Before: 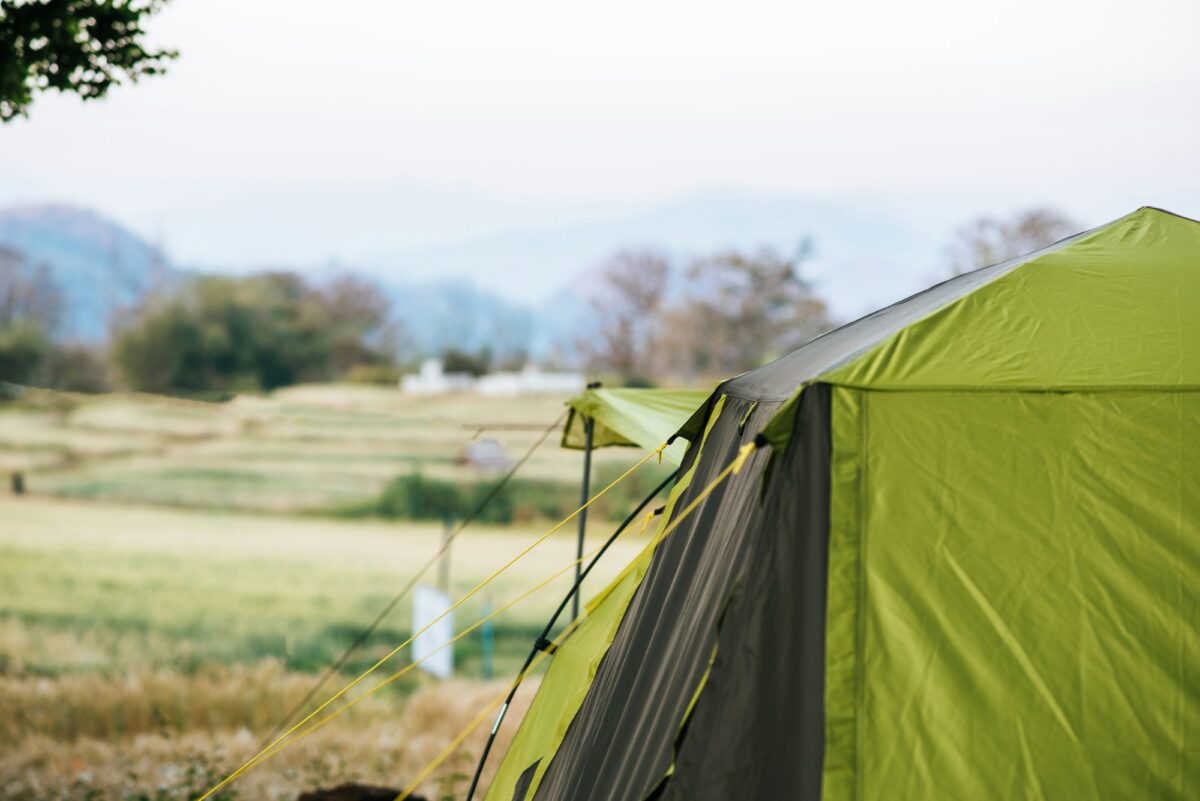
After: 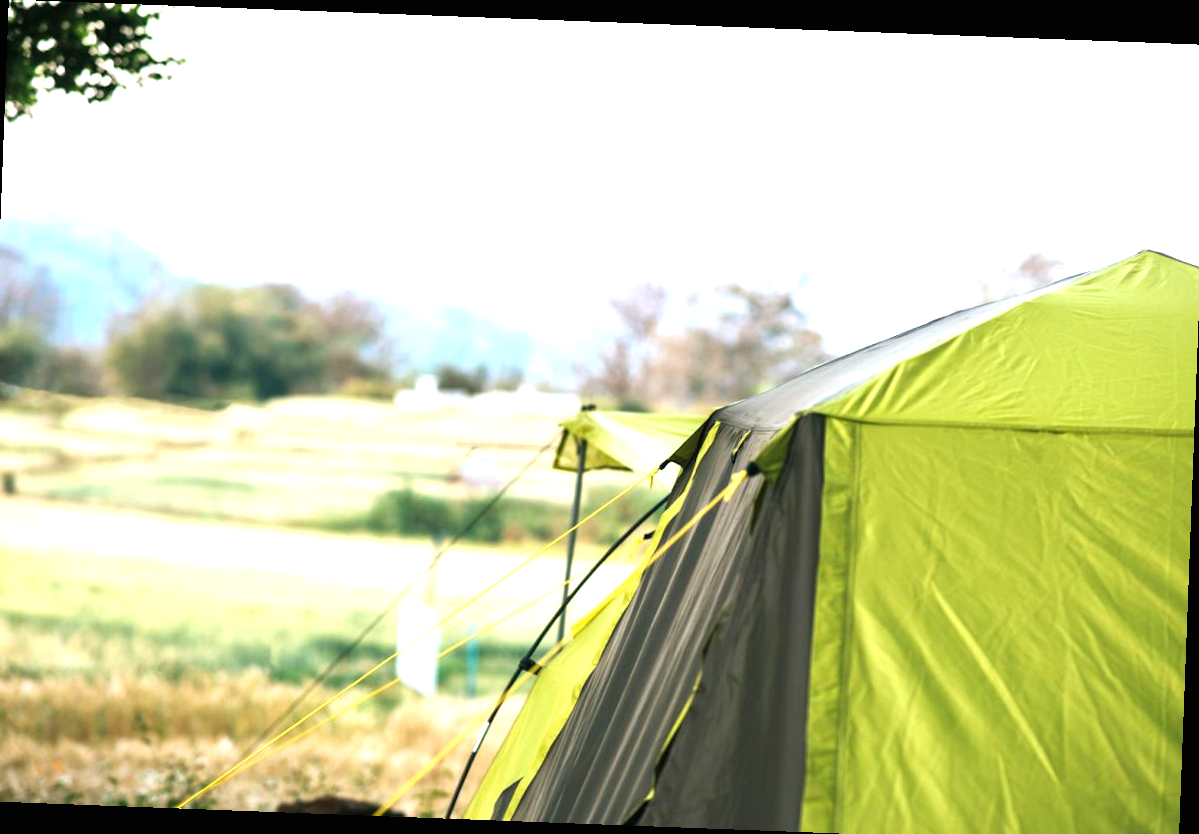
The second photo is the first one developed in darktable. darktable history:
exposure: black level correction 0, exposure 1.1 EV, compensate highlight preservation false
crop and rotate: left 1.774%, right 0.633%, bottom 1.28%
rotate and perspective: rotation 2.17°, automatic cropping off
